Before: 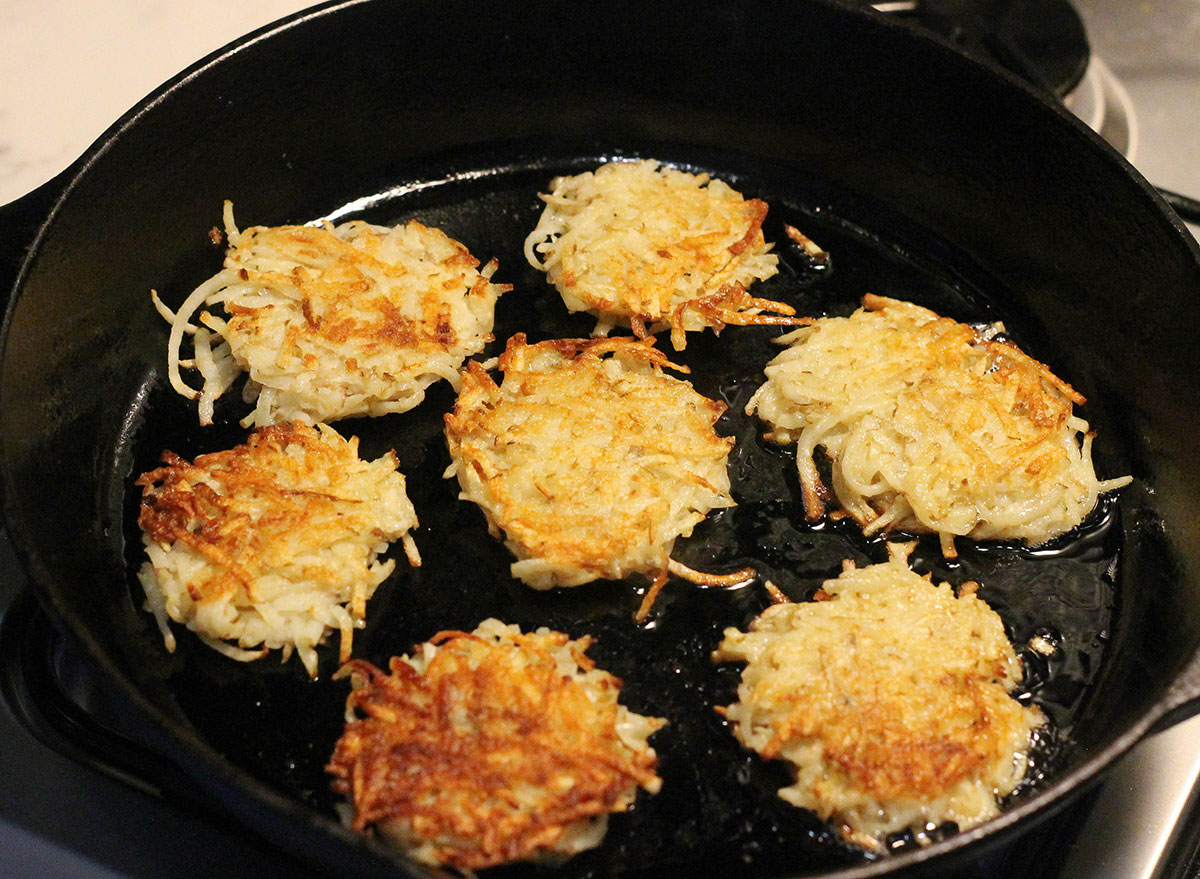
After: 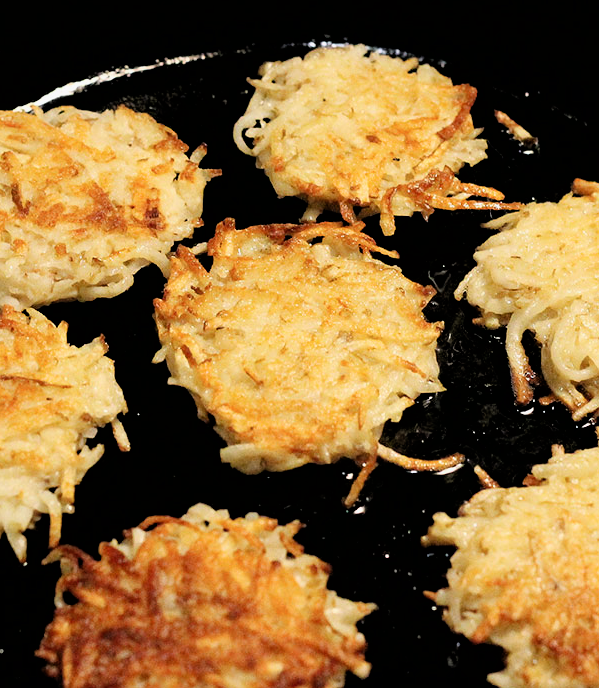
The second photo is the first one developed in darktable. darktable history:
crop and rotate: angle 0.02°, left 24.309%, top 13.153%, right 25.725%, bottom 8.439%
filmic rgb: black relative exposure -3.72 EV, white relative exposure 2.78 EV, dynamic range scaling -5.46%, hardness 3.05
color zones: curves: ch0 [(0, 0.5) (0.143, 0.5) (0.286, 0.5) (0.429, 0.5) (0.571, 0.5) (0.714, 0.476) (0.857, 0.5) (1, 0.5)]; ch2 [(0, 0.5) (0.143, 0.5) (0.286, 0.5) (0.429, 0.5) (0.571, 0.5) (0.714, 0.487) (0.857, 0.5) (1, 0.5)]
